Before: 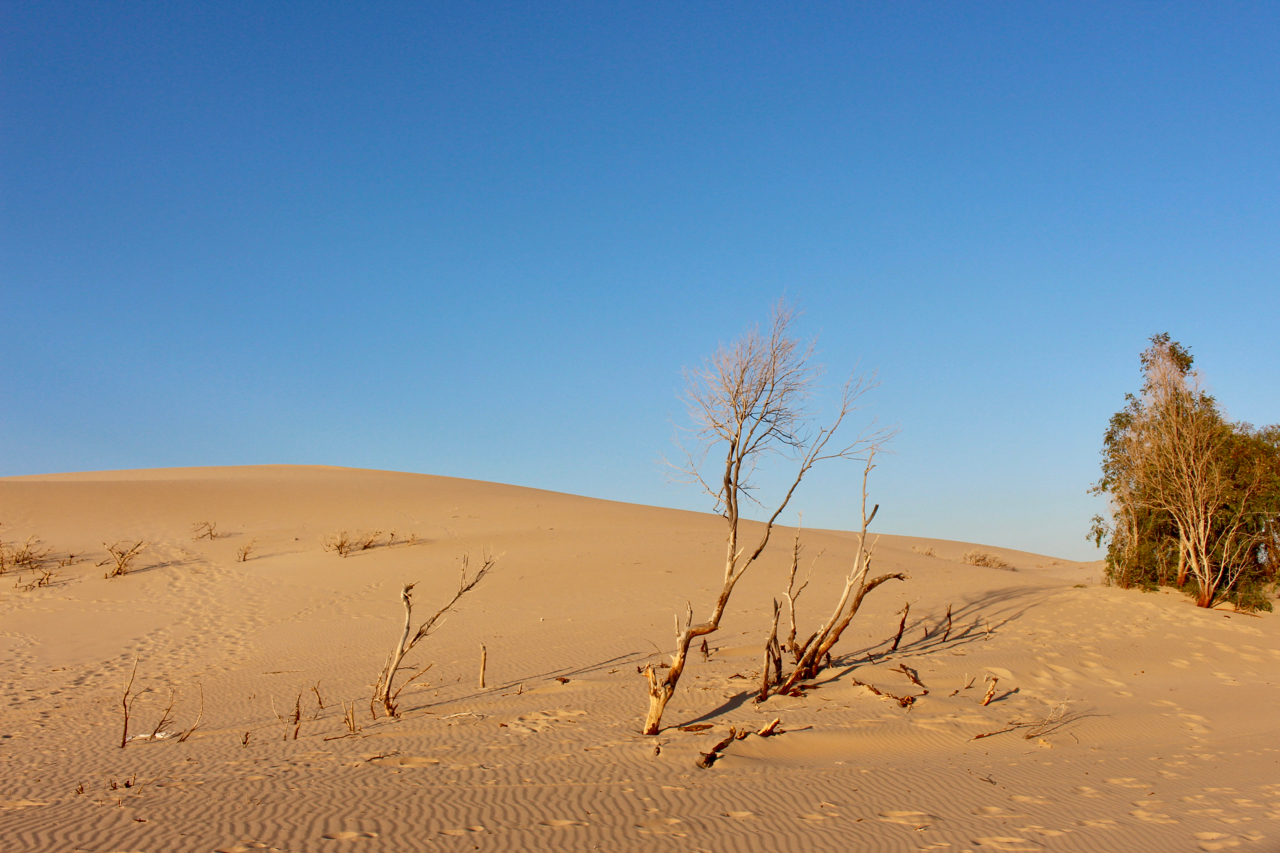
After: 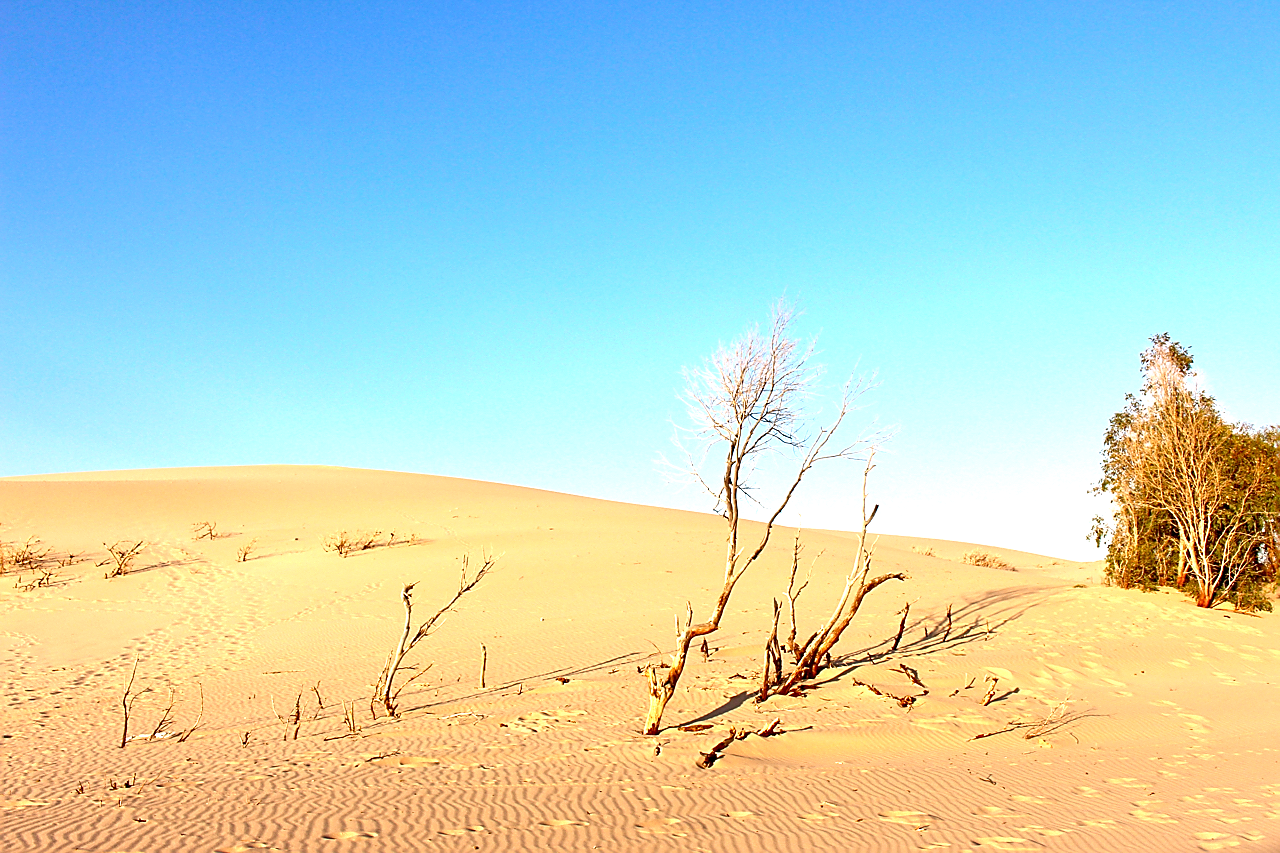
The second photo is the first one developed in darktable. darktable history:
exposure: black level correction 0.001, exposure 1.3 EV, compensate highlight preservation false
sharpen: radius 1.4, amount 1.25, threshold 0.7
